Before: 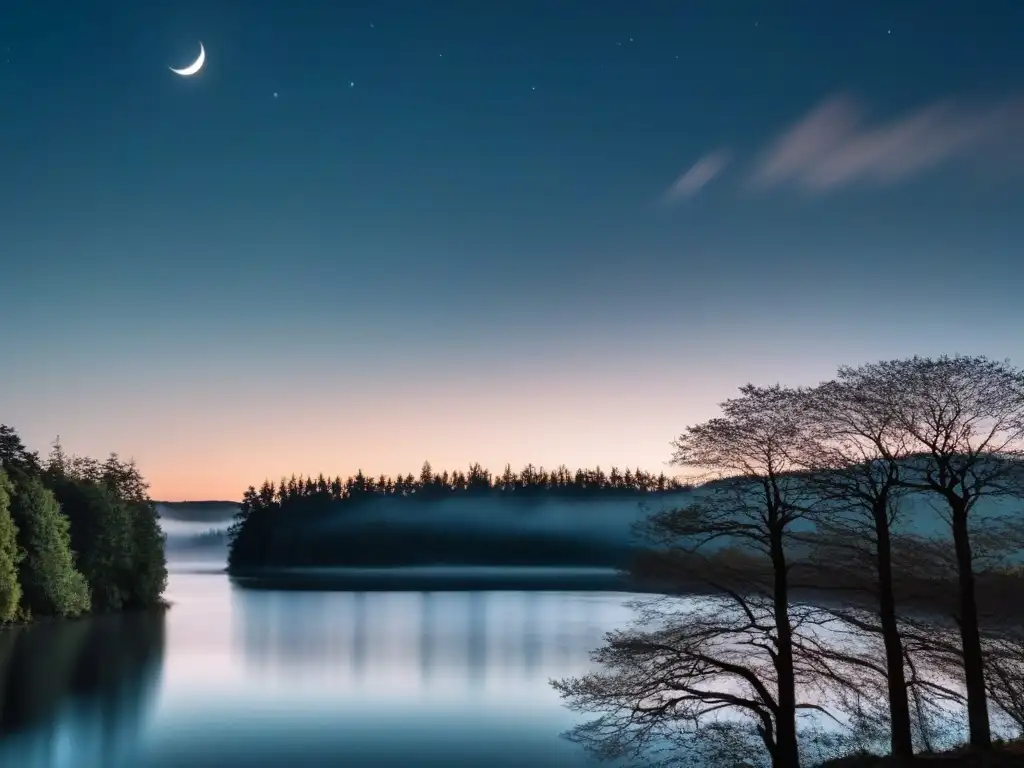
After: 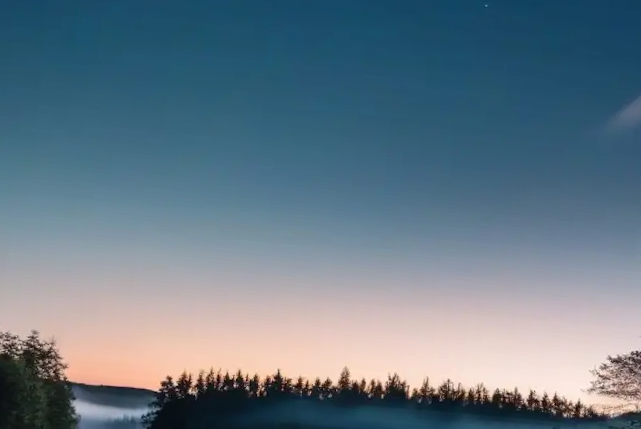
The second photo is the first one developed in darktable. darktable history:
crop and rotate: angle -5.21°, left 2.272%, top 6.794%, right 27.756%, bottom 30.682%
